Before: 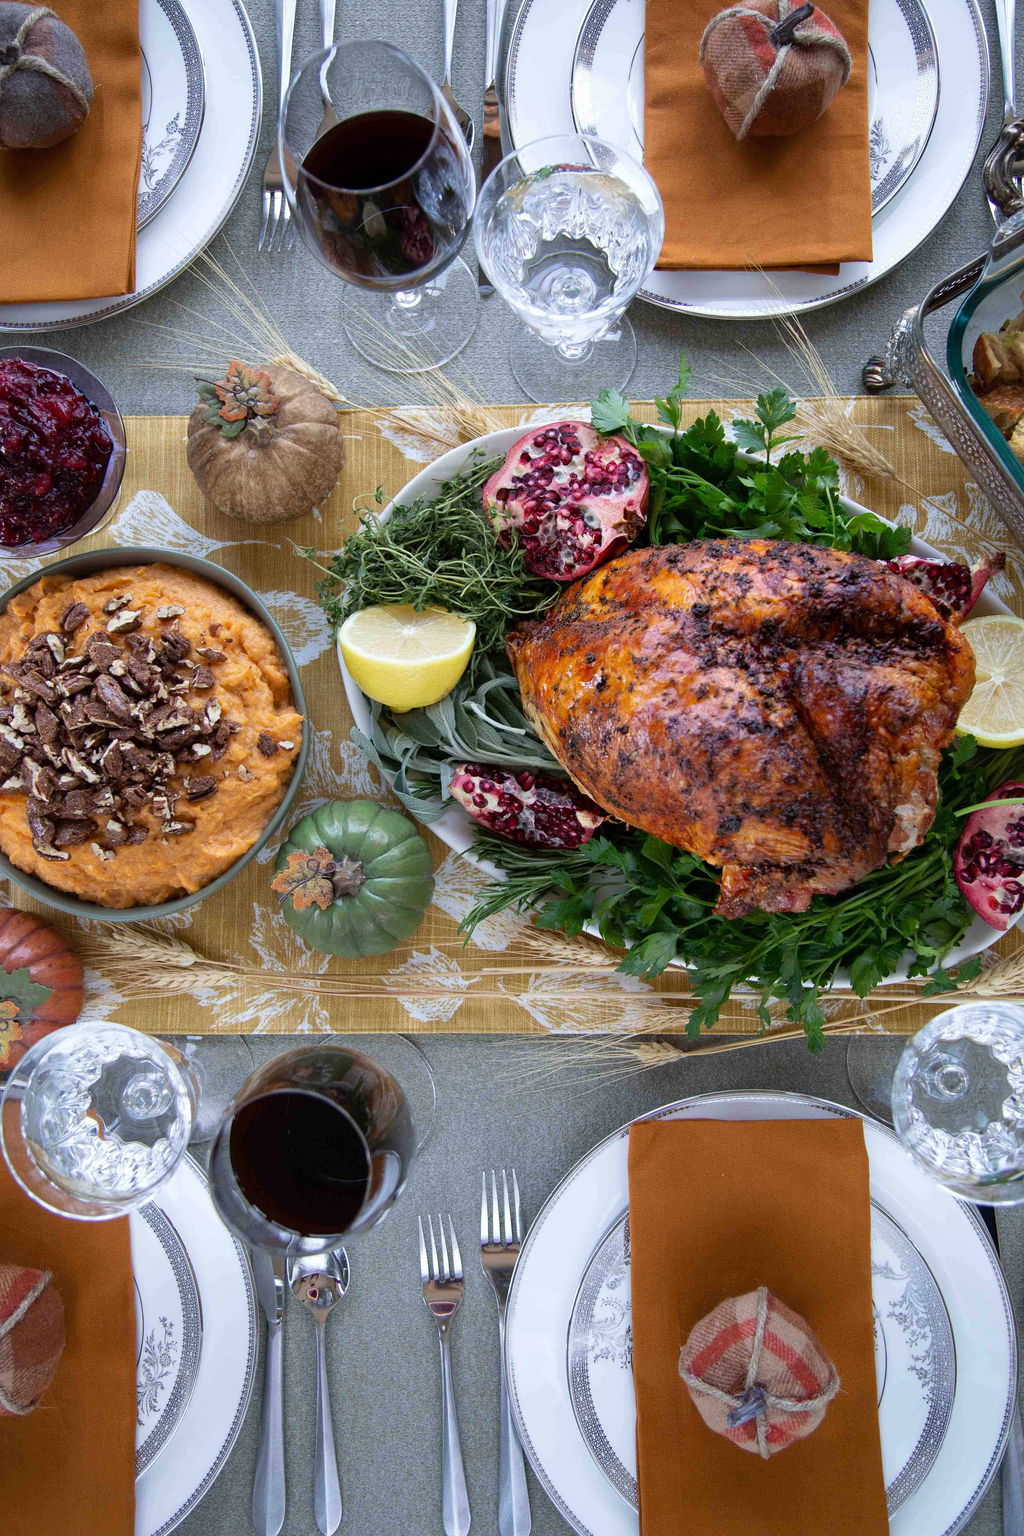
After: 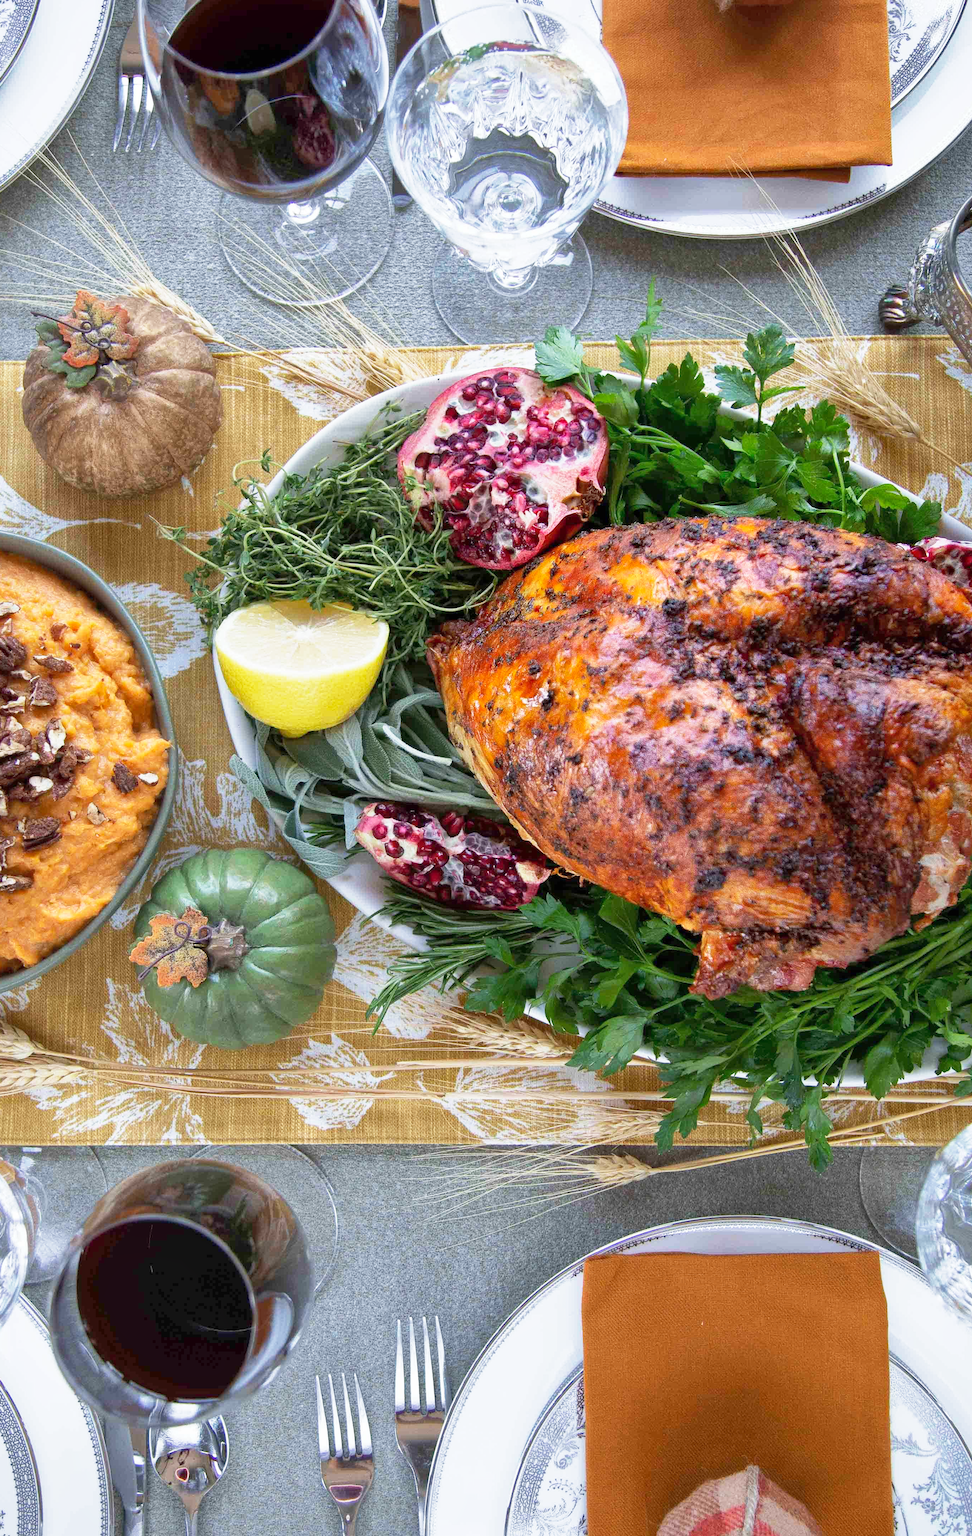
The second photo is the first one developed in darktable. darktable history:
shadows and highlights: on, module defaults
crop: left 16.573%, top 8.572%, right 8.54%, bottom 12.583%
base curve: curves: ch0 [(0, 0) (0.557, 0.834) (1, 1)], preserve colors none
